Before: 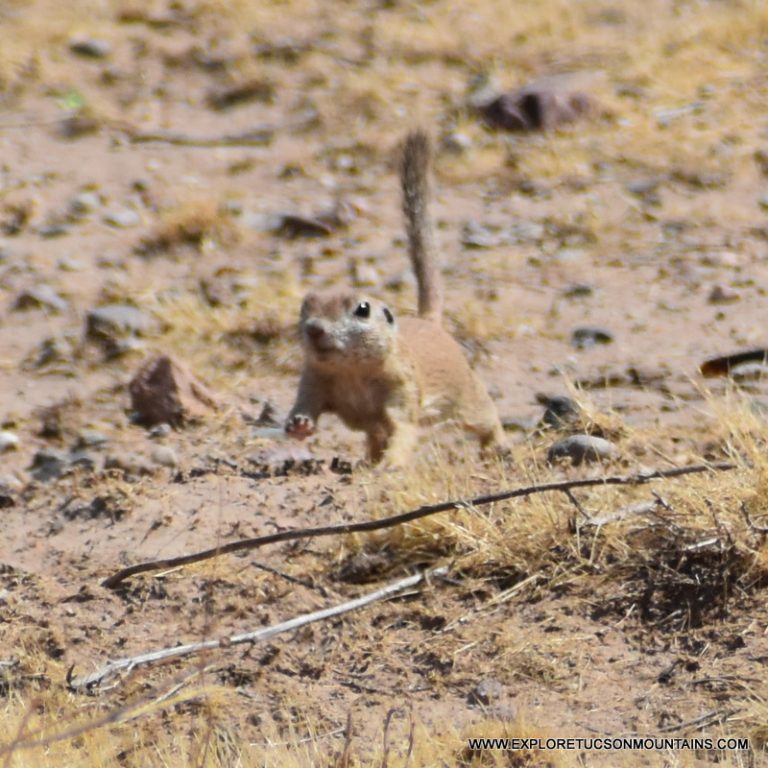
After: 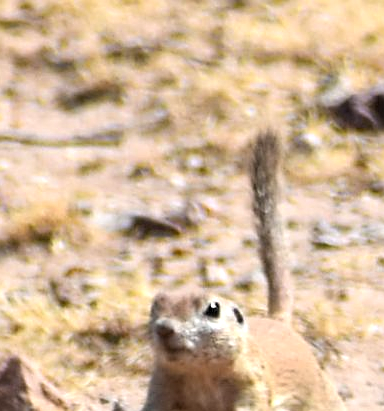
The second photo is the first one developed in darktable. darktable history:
crop: left 19.556%, right 30.401%, bottom 46.458%
levels: levels [0.026, 0.507, 0.987]
exposure: black level correction 0.001, exposure 0.675 EV, compensate highlight preservation false
sharpen: on, module defaults
